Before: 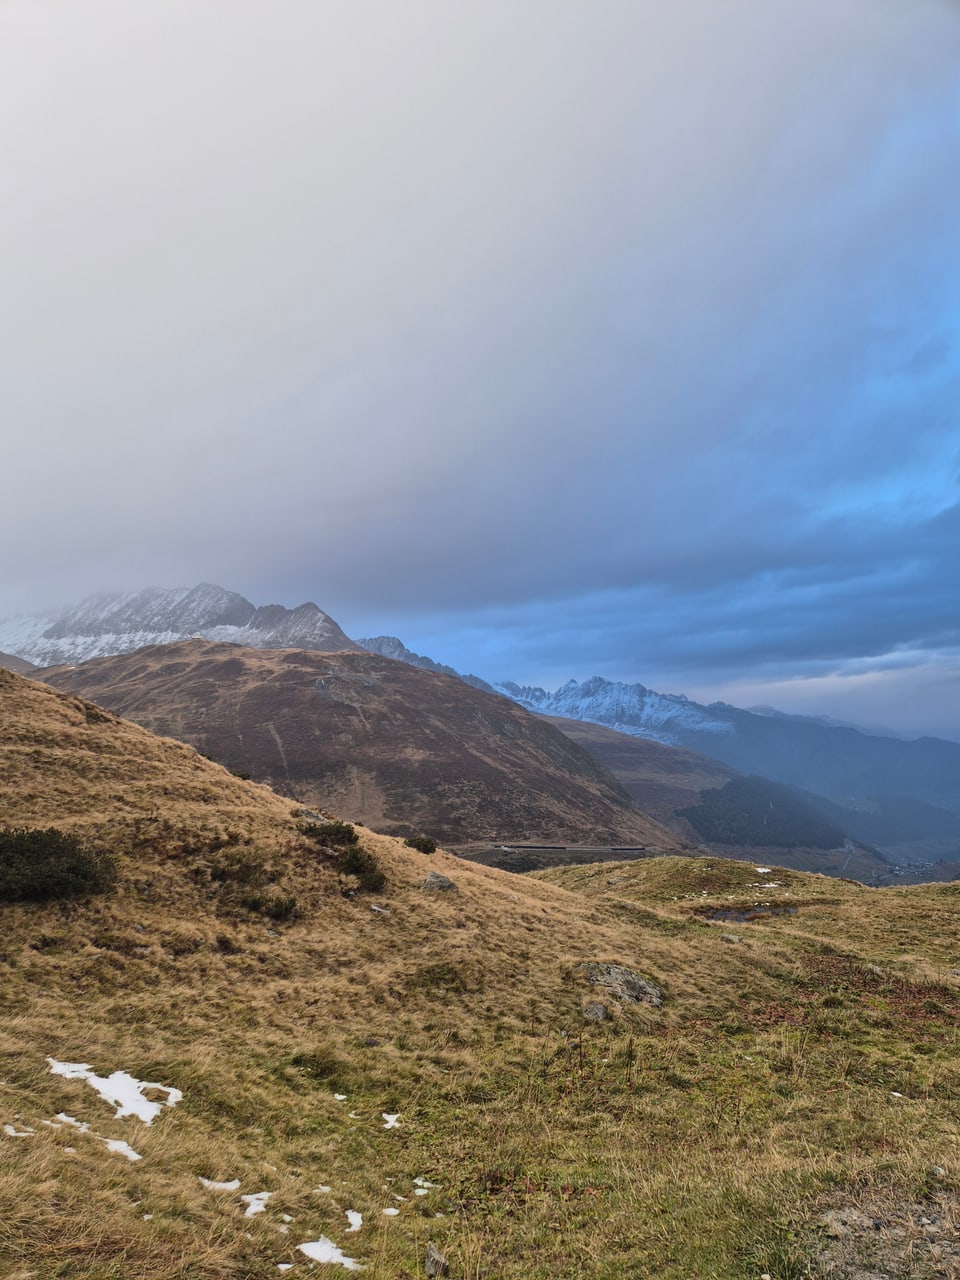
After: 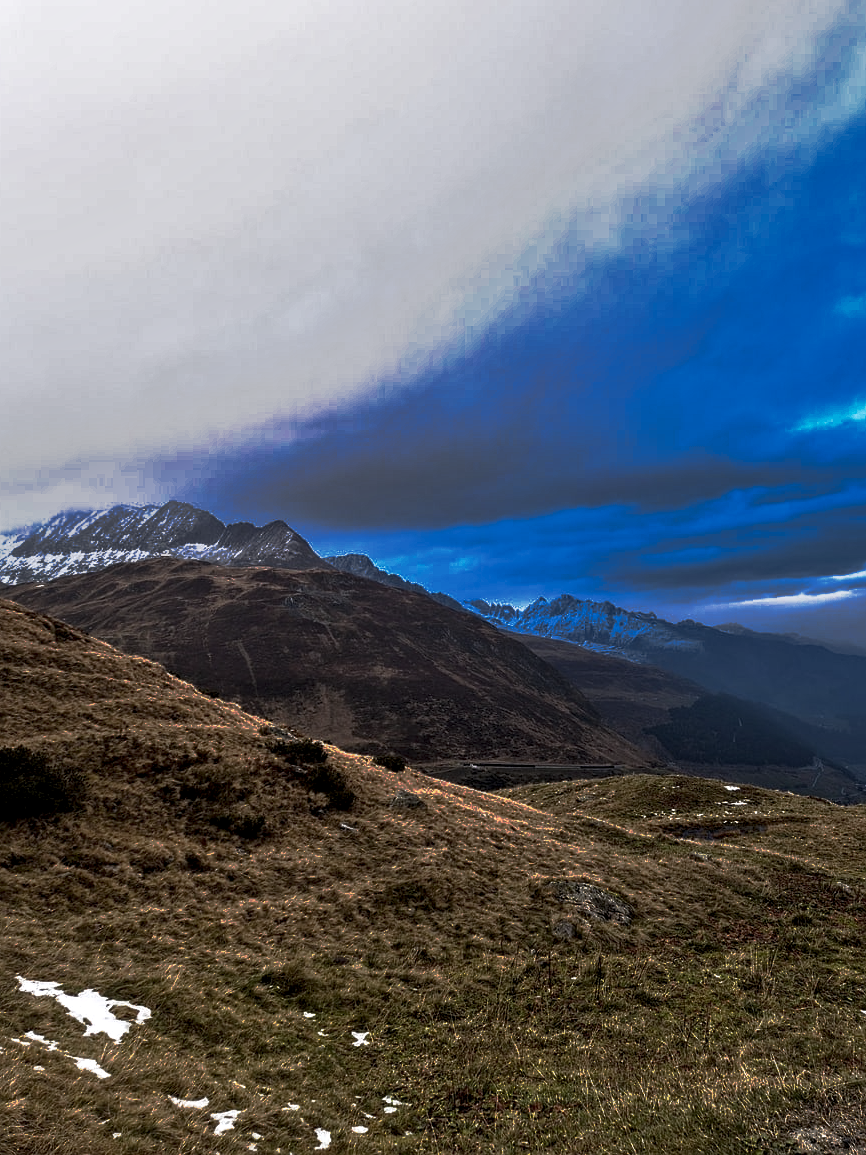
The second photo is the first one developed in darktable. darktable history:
white balance: red 1.004, blue 1.024
sharpen: radius 1.272, amount 0.305, threshold 0
crop: left 3.305%, top 6.436%, right 6.389%, bottom 3.258%
base curve: curves: ch0 [(0, 0) (0.564, 0.291) (0.802, 0.731) (1, 1)]
tone curve: curves: ch0 [(0, 0) (0.003, 0.003) (0.011, 0.01) (0.025, 0.023) (0.044, 0.042) (0.069, 0.065) (0.1, 0.094) (0.136, 0.128) (0.177, 0.167) (0.224, 0.211) (0.277, 0.261) (0.335, 0.316) (0.399, 0.376) (0.468, 0.441) (0.543, 0.685) (0.623, 0.741) (0.709, 0.8) (0.801, 0.863) (0.898, 0.929) (1, 1)], preserve colors none
contrast brightness saturation: contrast 0.24, brightness 0.09
local contrast: highlights 60%, shadows 60%, detail 160%
